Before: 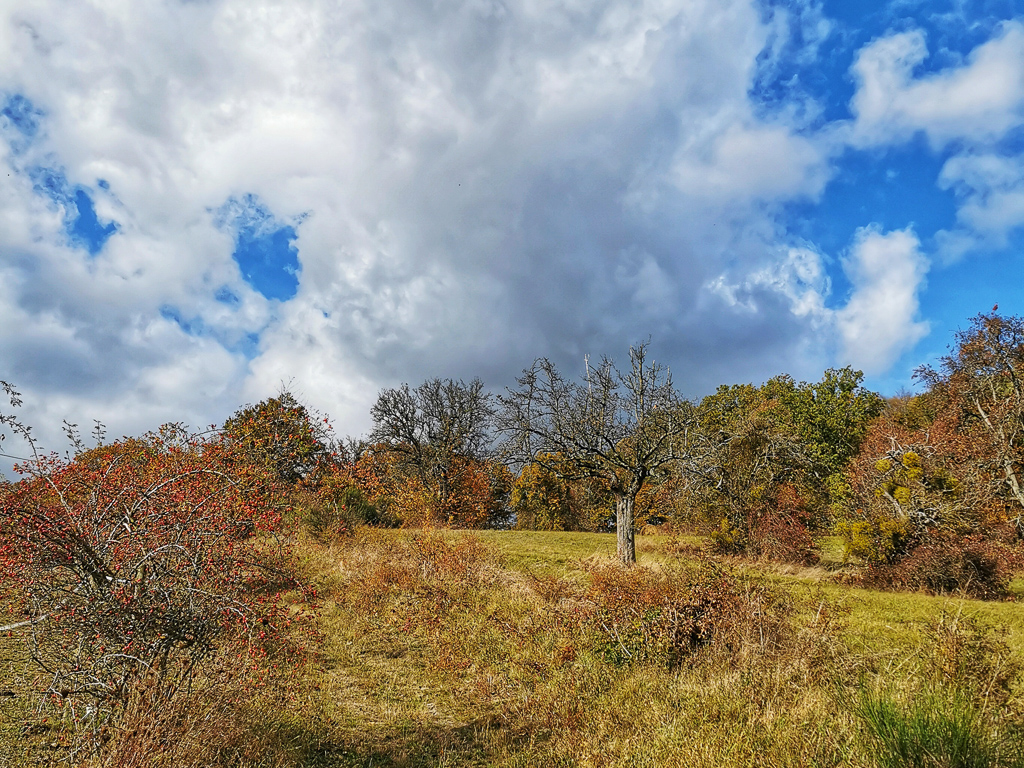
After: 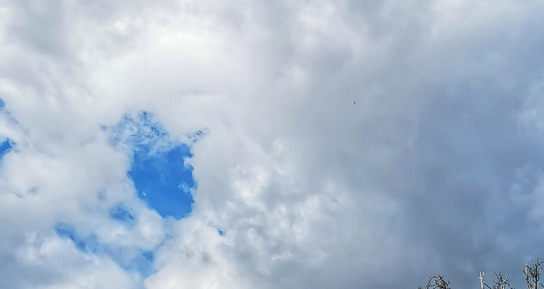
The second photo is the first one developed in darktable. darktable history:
crop: left 10.261%, top 10.717%, right 36.536%, bottom 51.56%
